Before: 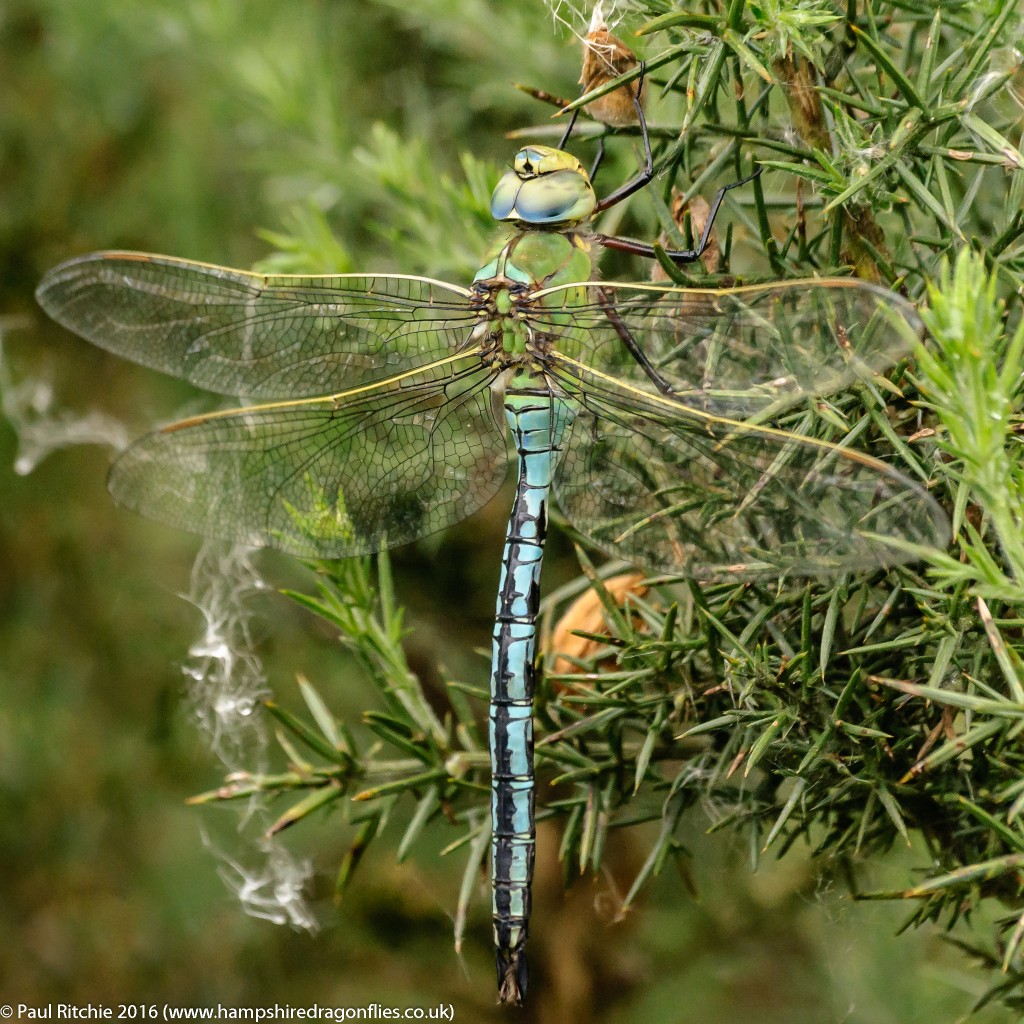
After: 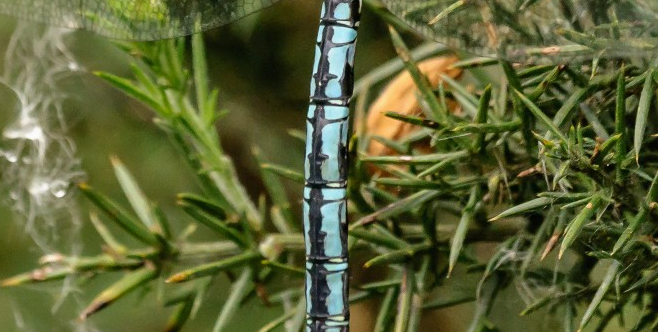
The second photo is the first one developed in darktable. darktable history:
crop: left 18.219%, top 50.667%, right 17.492%, bottom 16.891%
tone equalizer: -7 EV 0.183 EV, -6 EV 0.121 EV, -5 EV 0.118 EV, -4 EV 0.044 EV, -2 EV -0.019 EV, -1 EV -0.043 EV, +0 EV -0.047 EV
